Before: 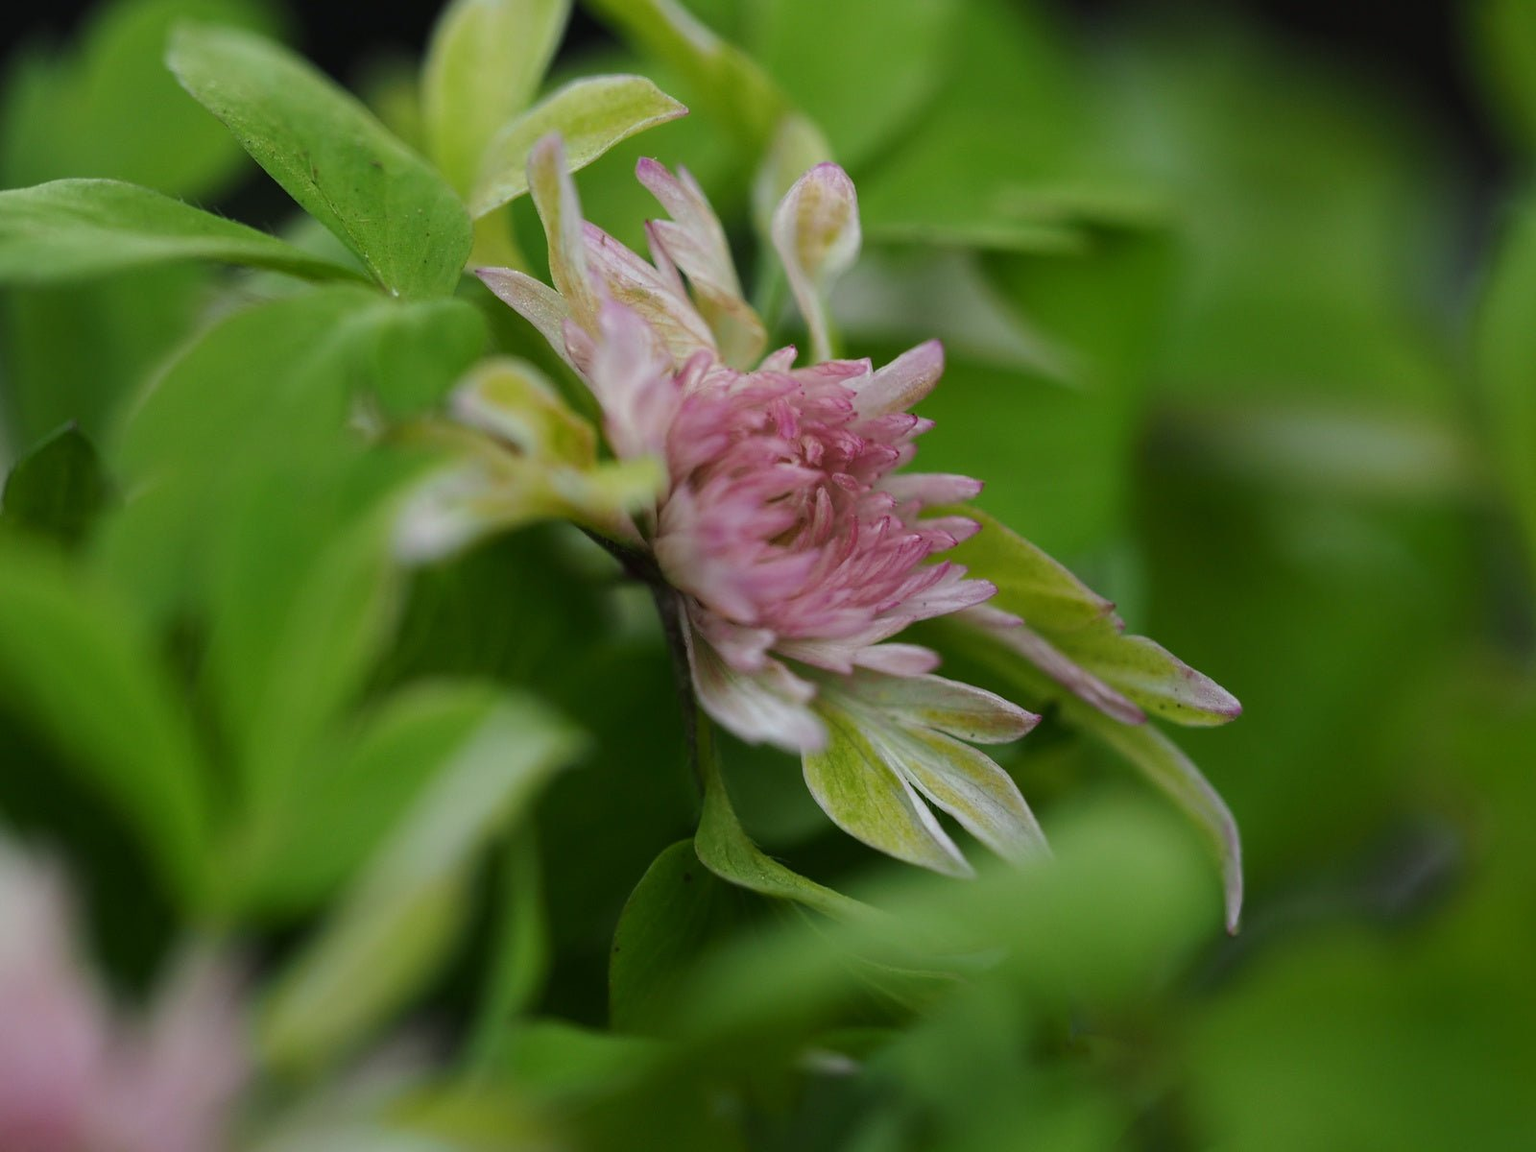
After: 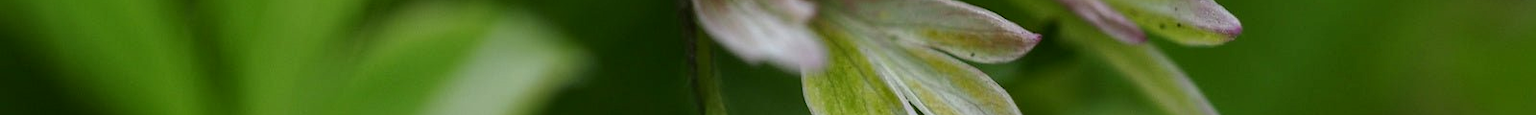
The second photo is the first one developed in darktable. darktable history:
crop and rotate: top 59.084%, bottom 30.916%
local contrast: mode bilateral grid, contrast 30, coarseness 25, midtone range 0.2
